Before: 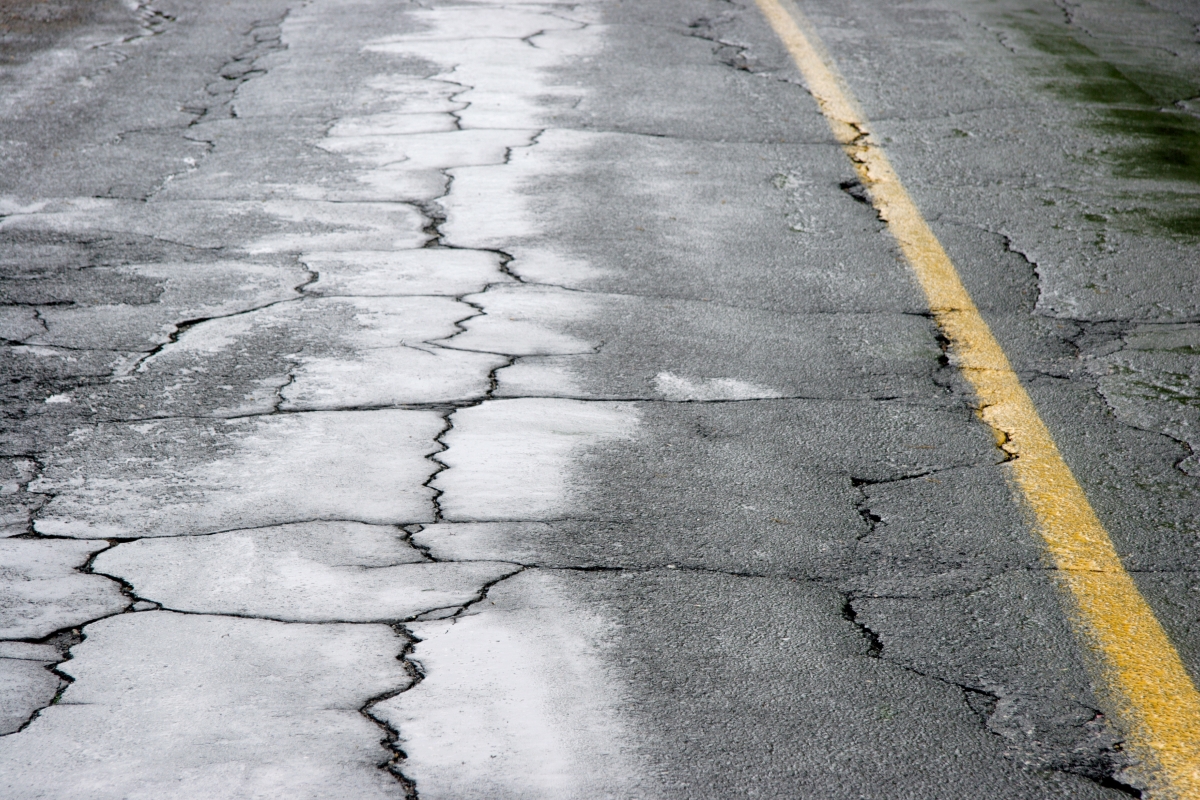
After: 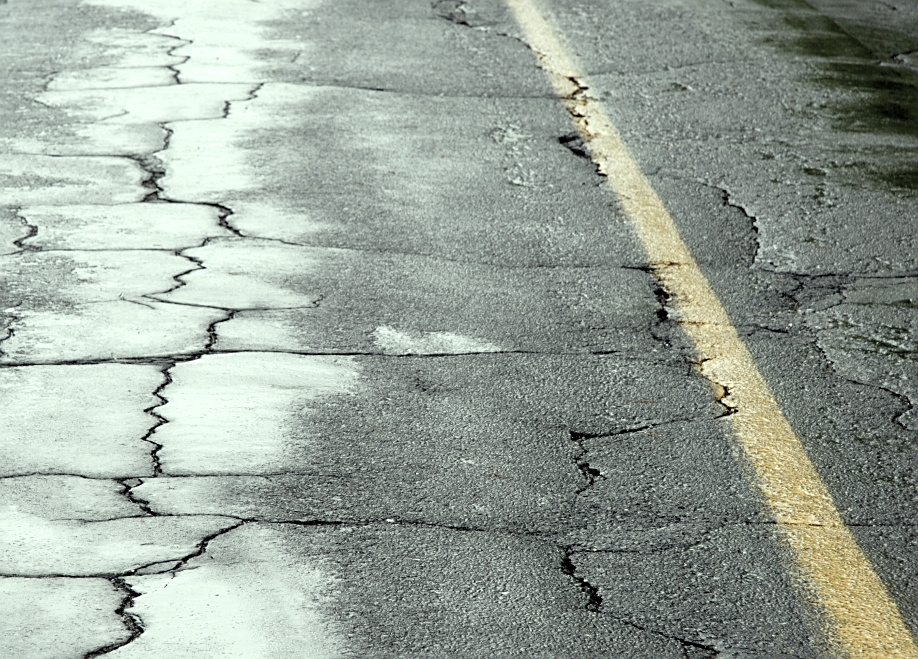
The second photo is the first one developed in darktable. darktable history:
color correction: highlights b* -0.058, saturation 0.469
color balance rgb: highlights gain › luminance 15.621%, highlights gain › chroma 6.971%, highlights gain › hue 123.17°, perceptual saturation grading › global saturation 20%, perceptual saturation grading › highlights -25.302%, perceptual saturation grading › shadows 49.921%
crop: left 23.462%, top 5.833%, bottom 11.669%
sharpen: on, module defaults
